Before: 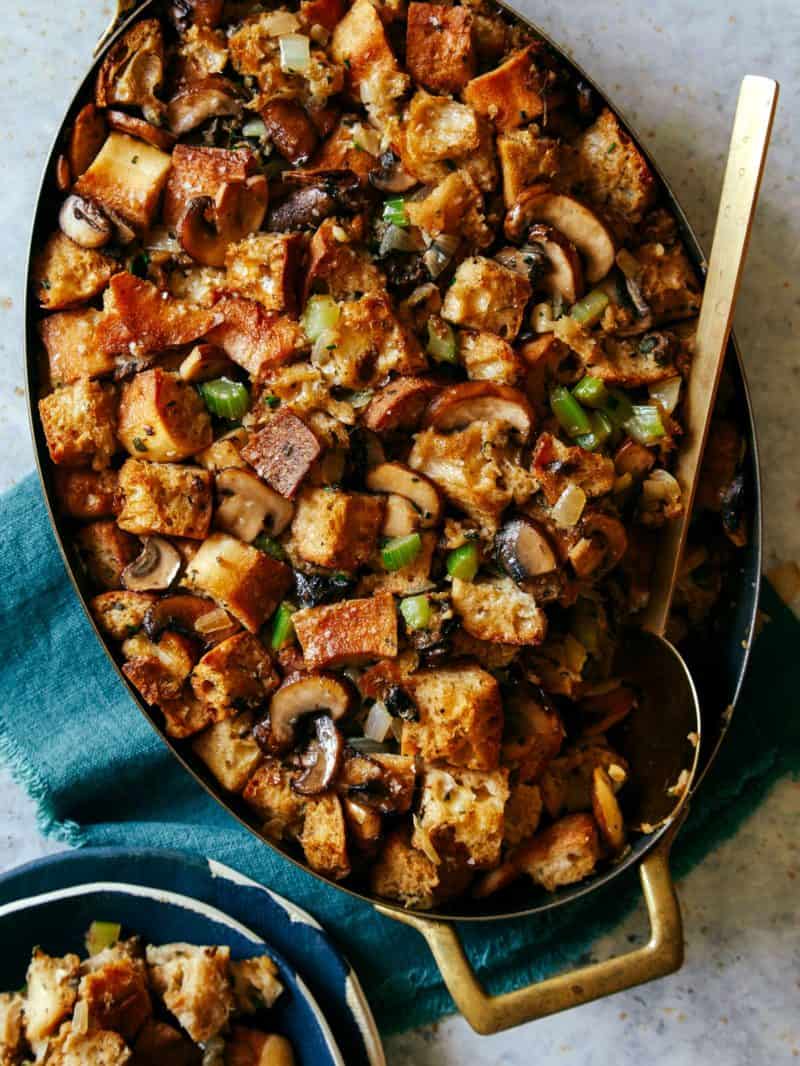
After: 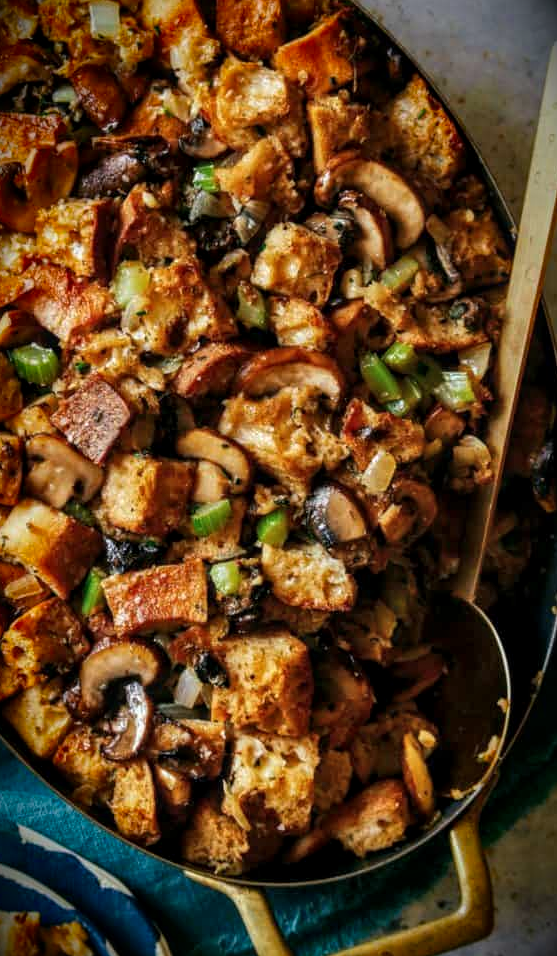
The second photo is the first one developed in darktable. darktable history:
local contrast: on, module defaults
shadows and highlights: shadows 20.63, highlights -20.22, soften with gaussian
vignetting: fall-off start 80.96%, fall-off radius 61.94%, brightness -0.993, saturation 0.491, automatic ratio true, width/height ratio 1.422
crop and rotate: left 23.844%, top 3.263%, right 6.424%, bottom 6.983%
